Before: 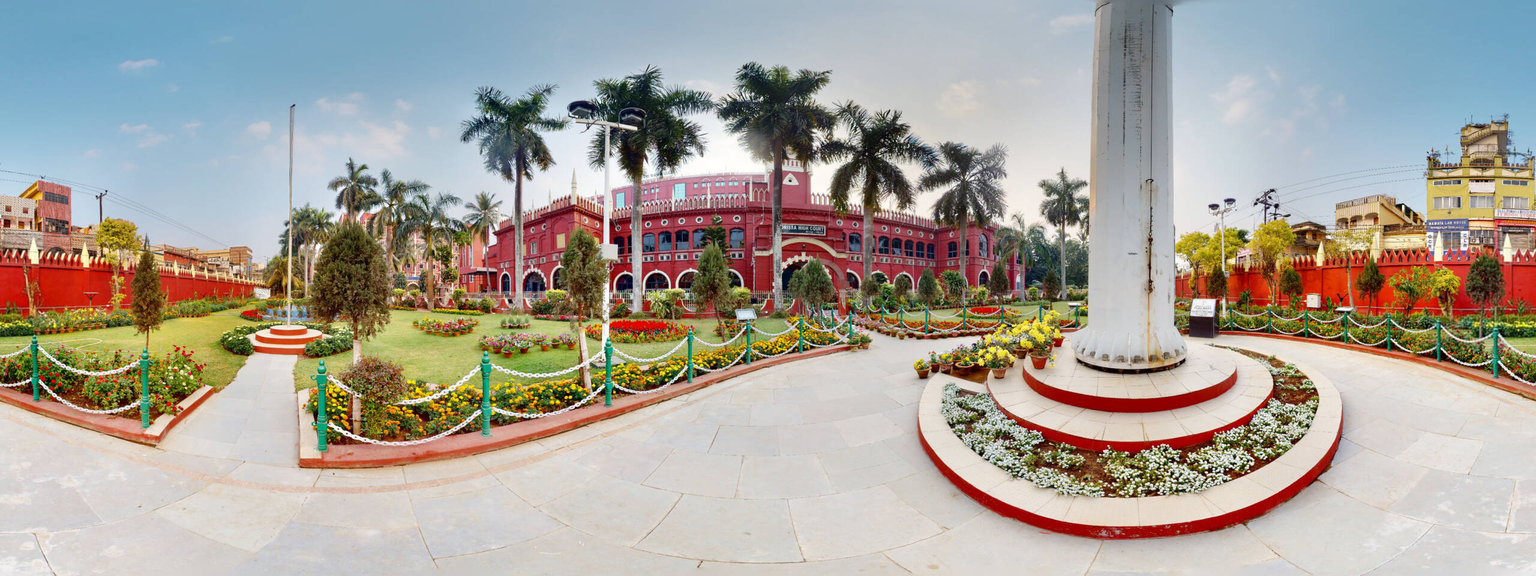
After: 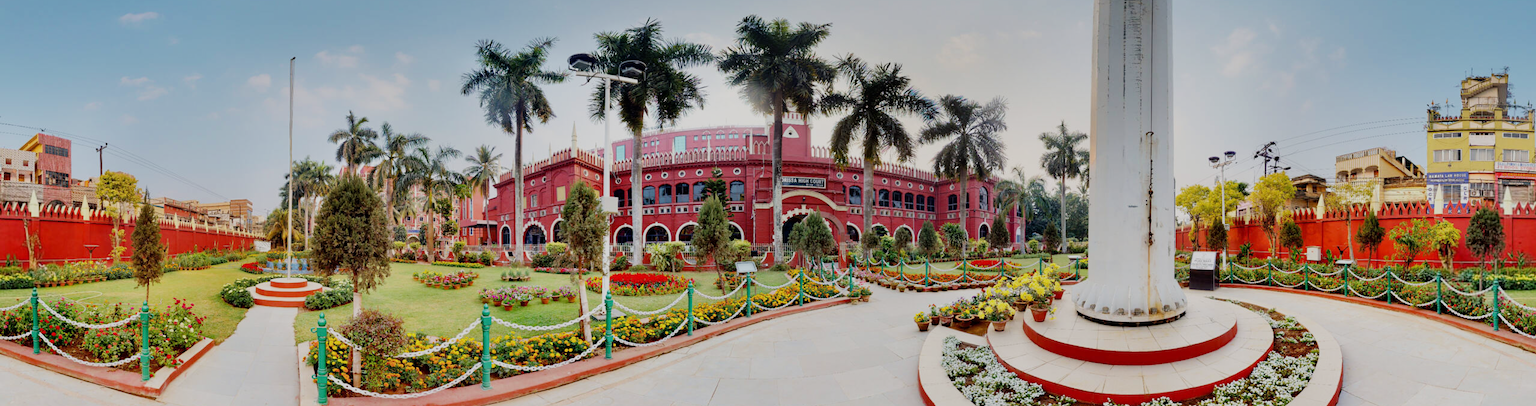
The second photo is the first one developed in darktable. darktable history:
filmic rgb: black relative exposure -7.65 EV, white relative exposure 4.56 EV, hardness 3.61
crop and rotate: top 8.293%, bottom 20.996%
